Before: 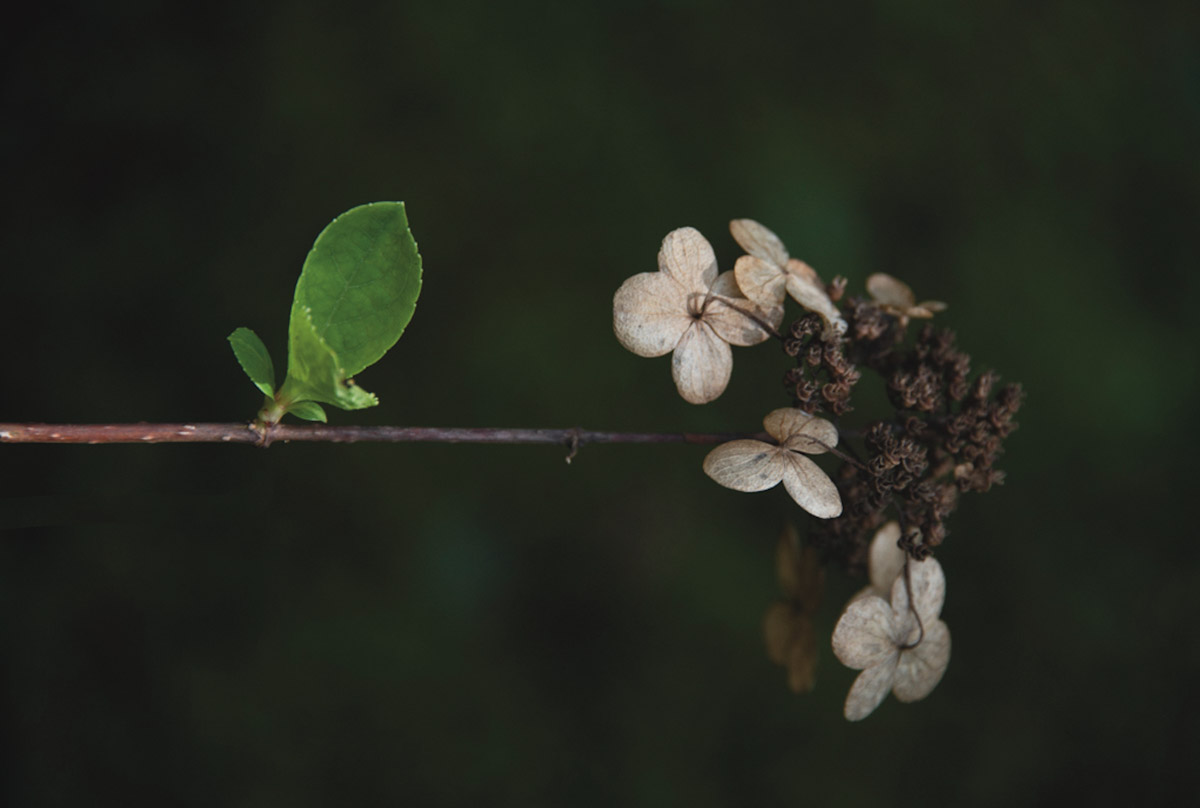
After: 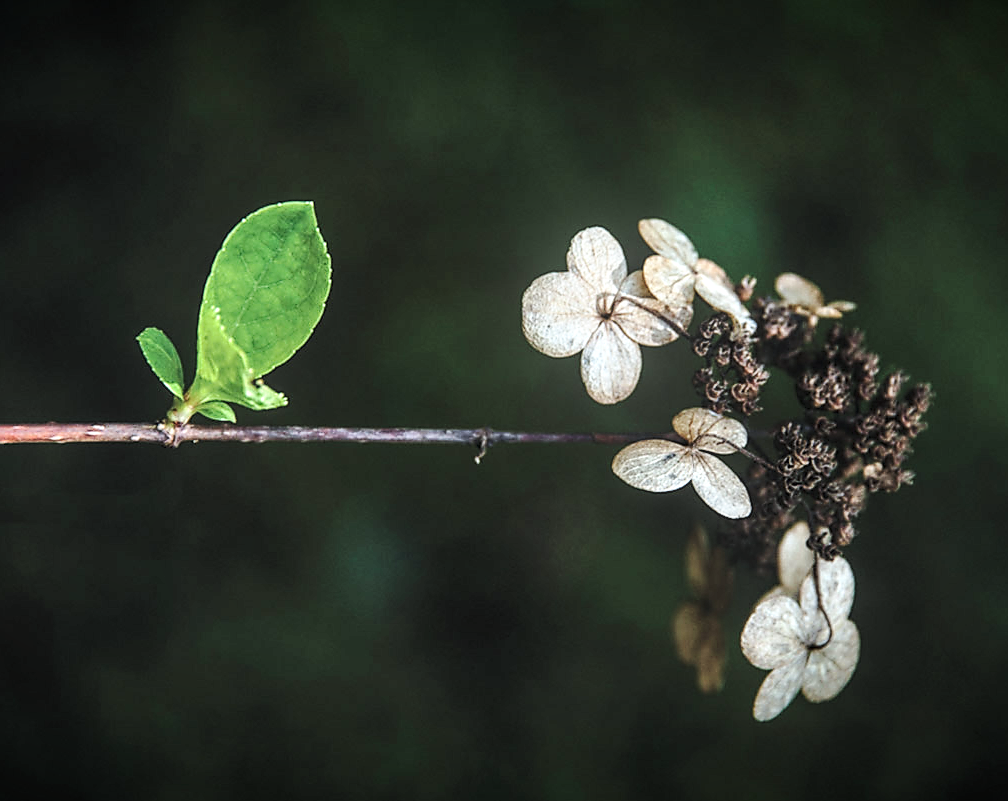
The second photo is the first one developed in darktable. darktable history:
white balance: red 0.925, blue 1.046
local contrast: detail 160%
base curve: curves: ch0 [(0, 0) (0.028, 0.03) (0.121, 0.232) (0.46, 0.748) (0.859, 0.968) (1, 1)], preserve colors none
vignetting: fall-off start 98.29%, fall-off radius 100%, brightness -1, saturation 0.5, width/height ratio 1.428
sharpen: radius 1.4, amount 1.25, threshold 0.7
crop: left 7.598%, right 7.873%
bloom: size 13.65%, threshold 98.39%, strength 4.82%
shadows and highlights: shadows 37.27, highlights -28.18, soften with gaussian
